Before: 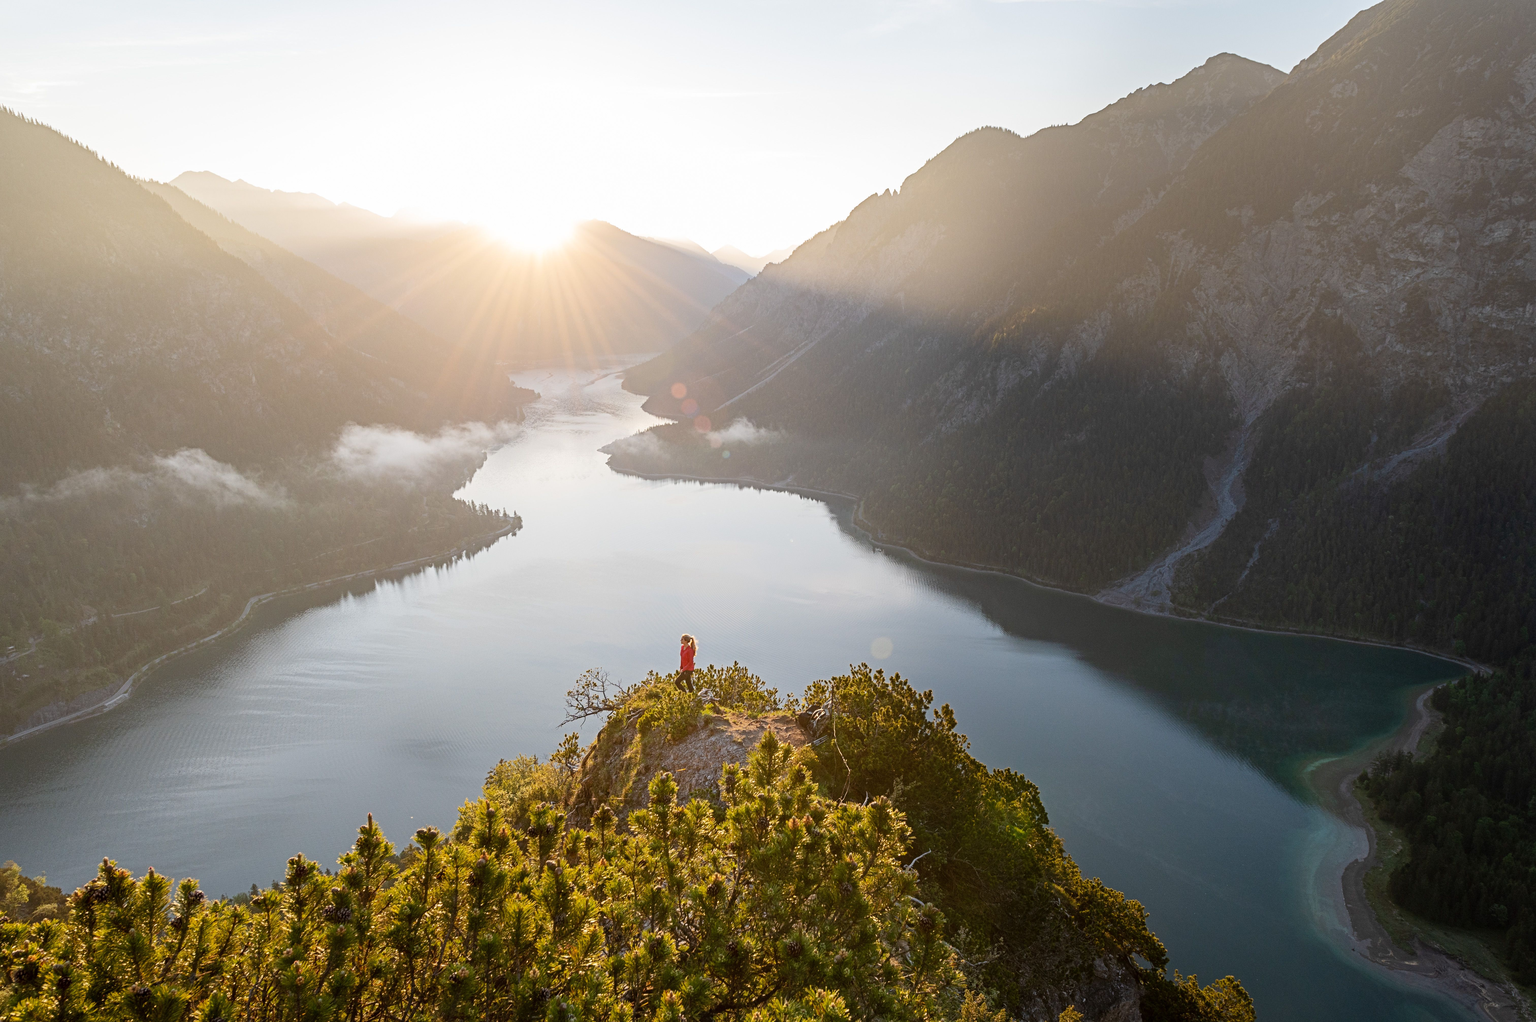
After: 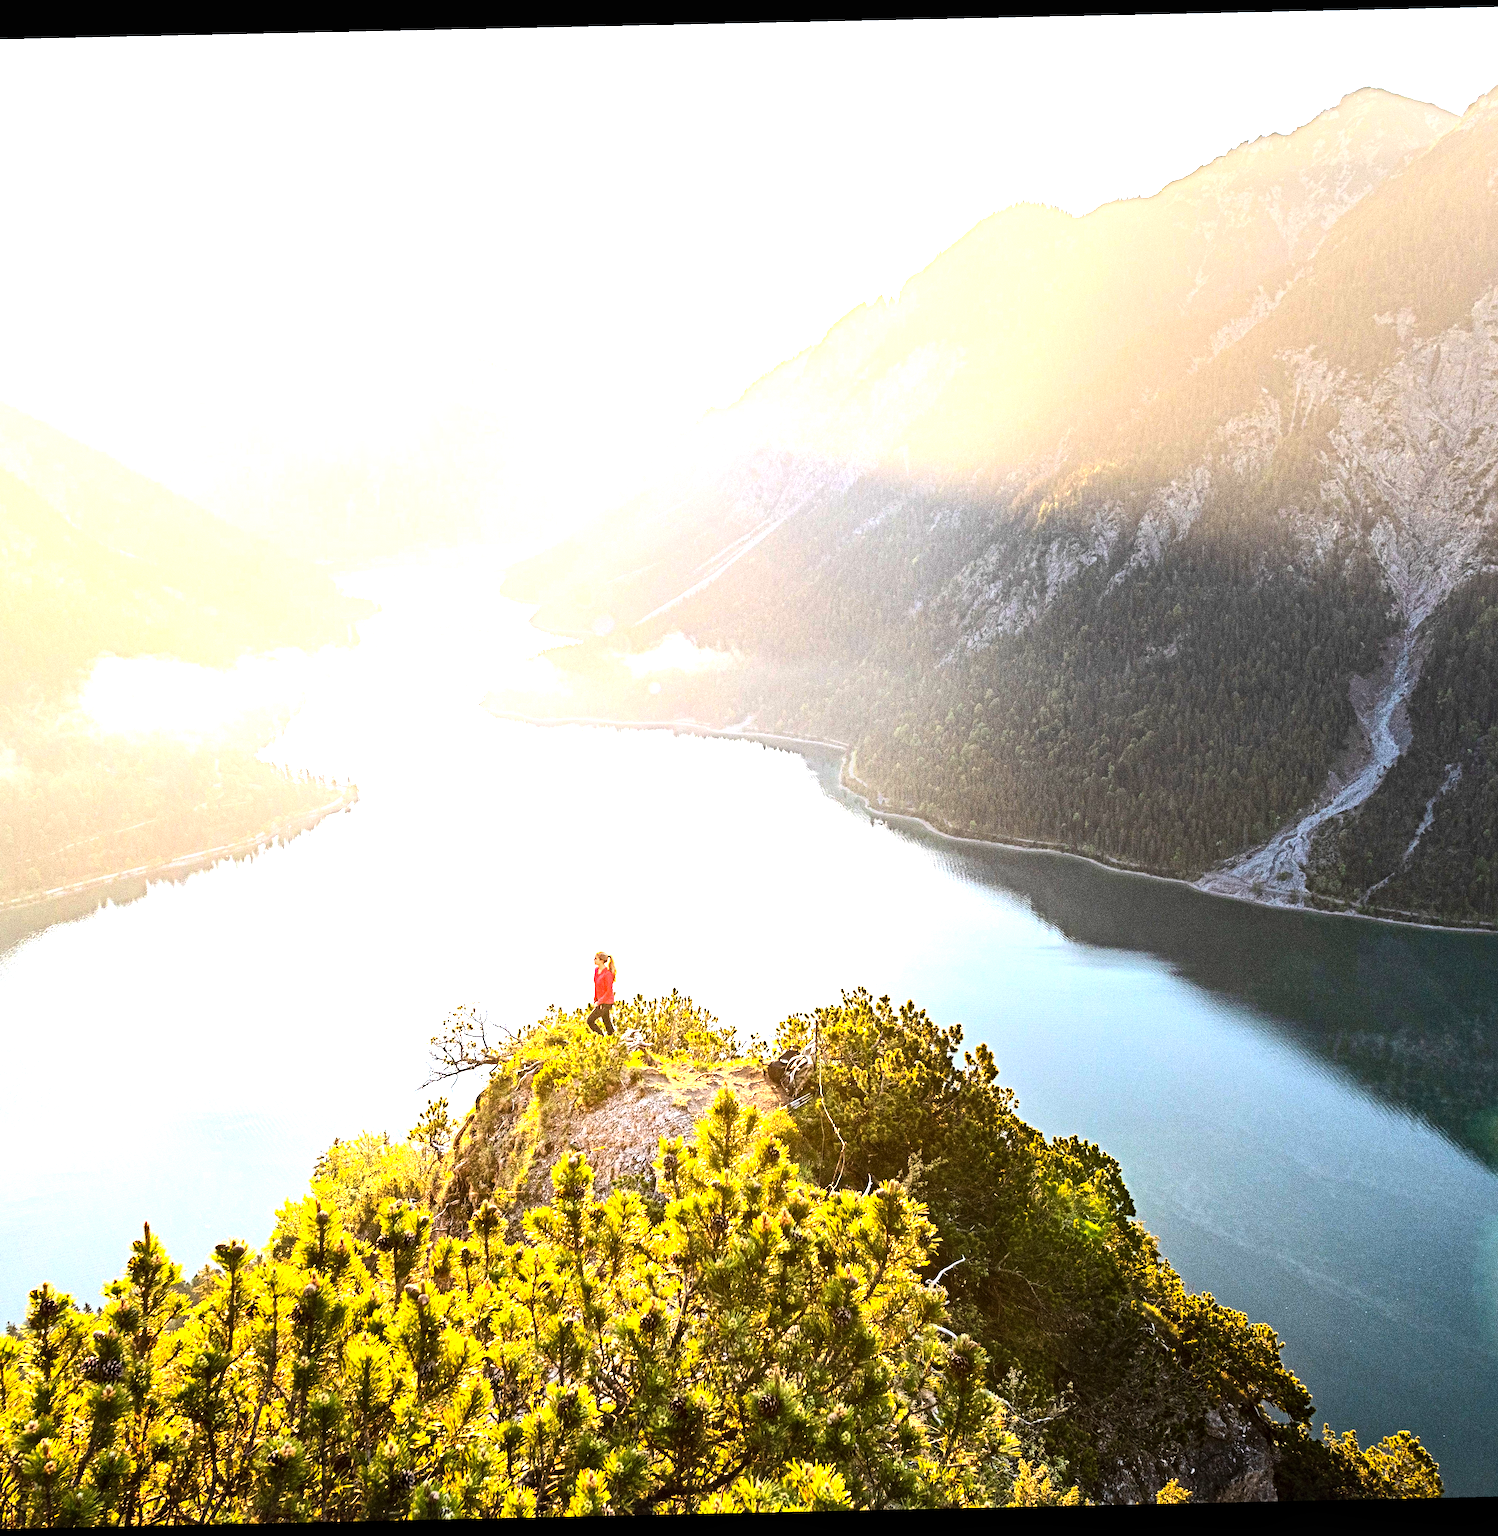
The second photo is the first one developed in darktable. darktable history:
exposure: black level correction 0, exposure 1.2 EV, compensate highlight preservation false
crop and rotate: left 18.442%, right 15.508%
contrast brightness saturation: contrast 0.2, brightness 0.15, saturation 0.14
local contrast: mode bilateral grid, contrast 20, coarseness 50, detail 132%, midtone range 0.2
haze removal: strength 0.29, distance 0.25, compatibility mode true, adaptive false
tone equalizer: -8 EV -1.08 EV, -7 EV -1.01 EV, -6 EV -0.867 EV, -5 EV -0.578 EV, -3 EV 0.578 EV, -2 EV 0.867 EV, -1 EV 1.01 EV, +0 EV 1.08 EV, edges refinement/feathering 500, mask exposure compensation -1.57 EV, preserve details no
rotate and perspective: rotation -1.24°, automatic cropping off
